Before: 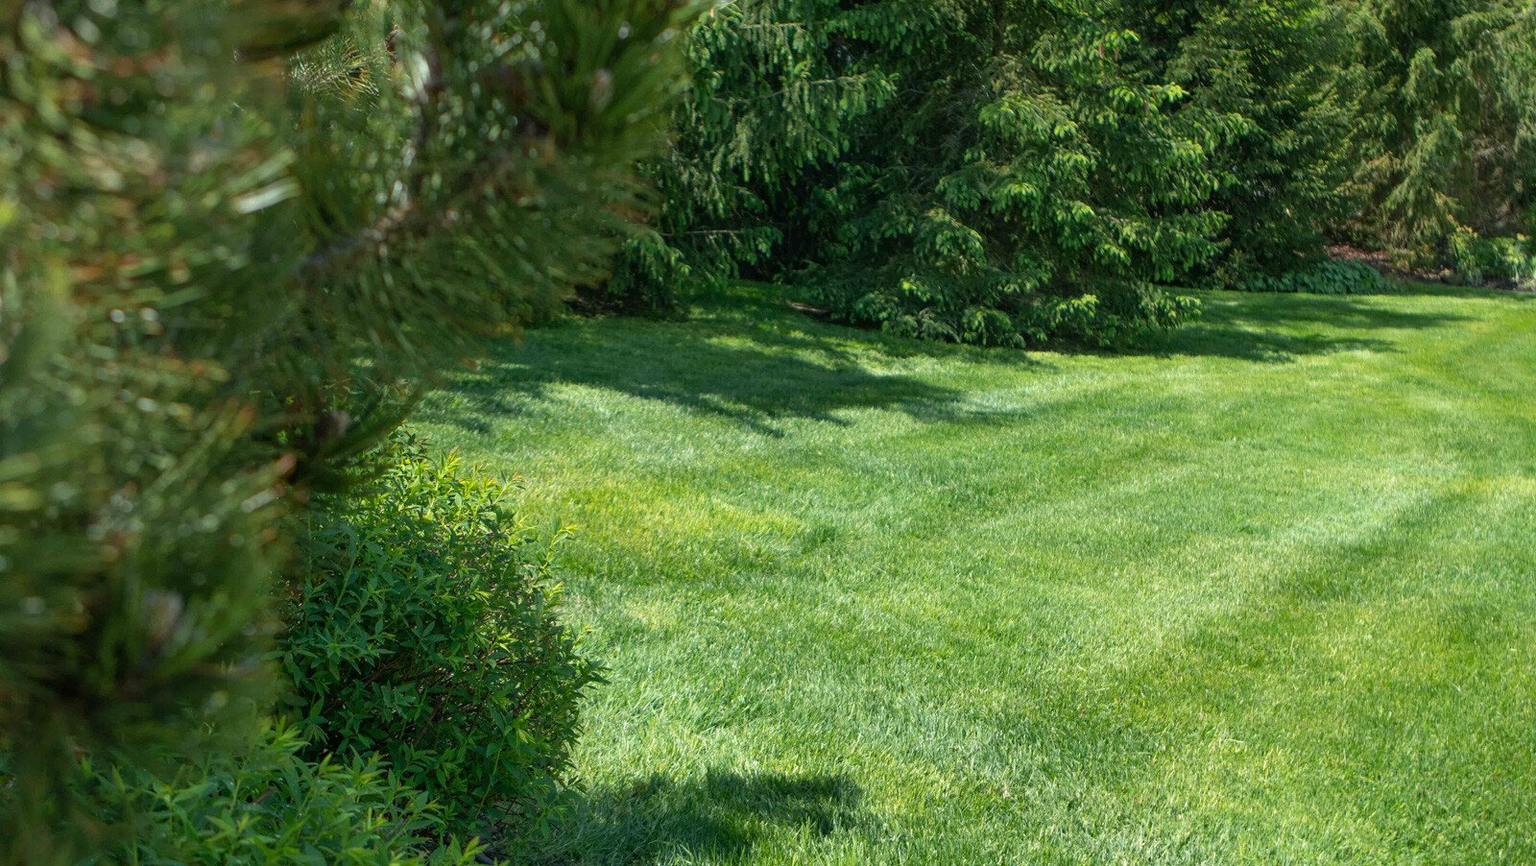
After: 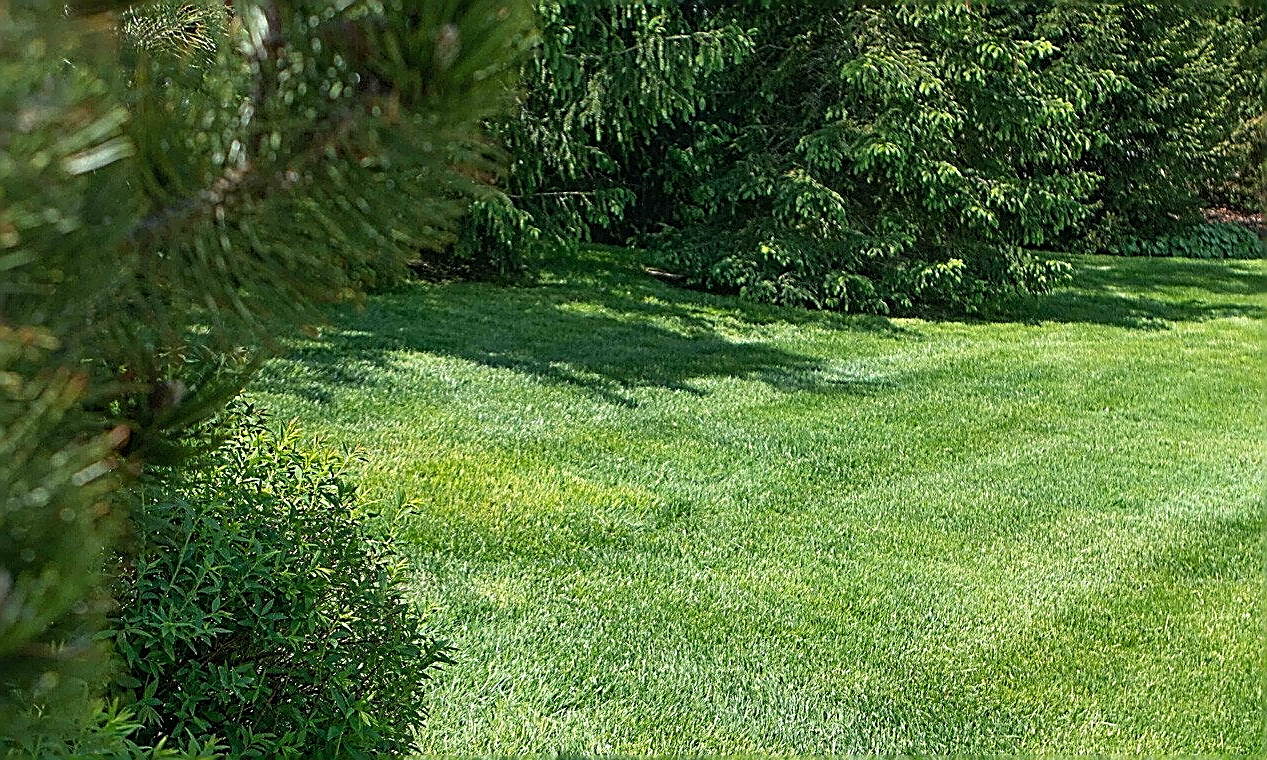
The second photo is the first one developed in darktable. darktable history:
crop: left 11.225%, top 5.381%, right 9.565%, bottom 10.314%
sharpen: amount 2
